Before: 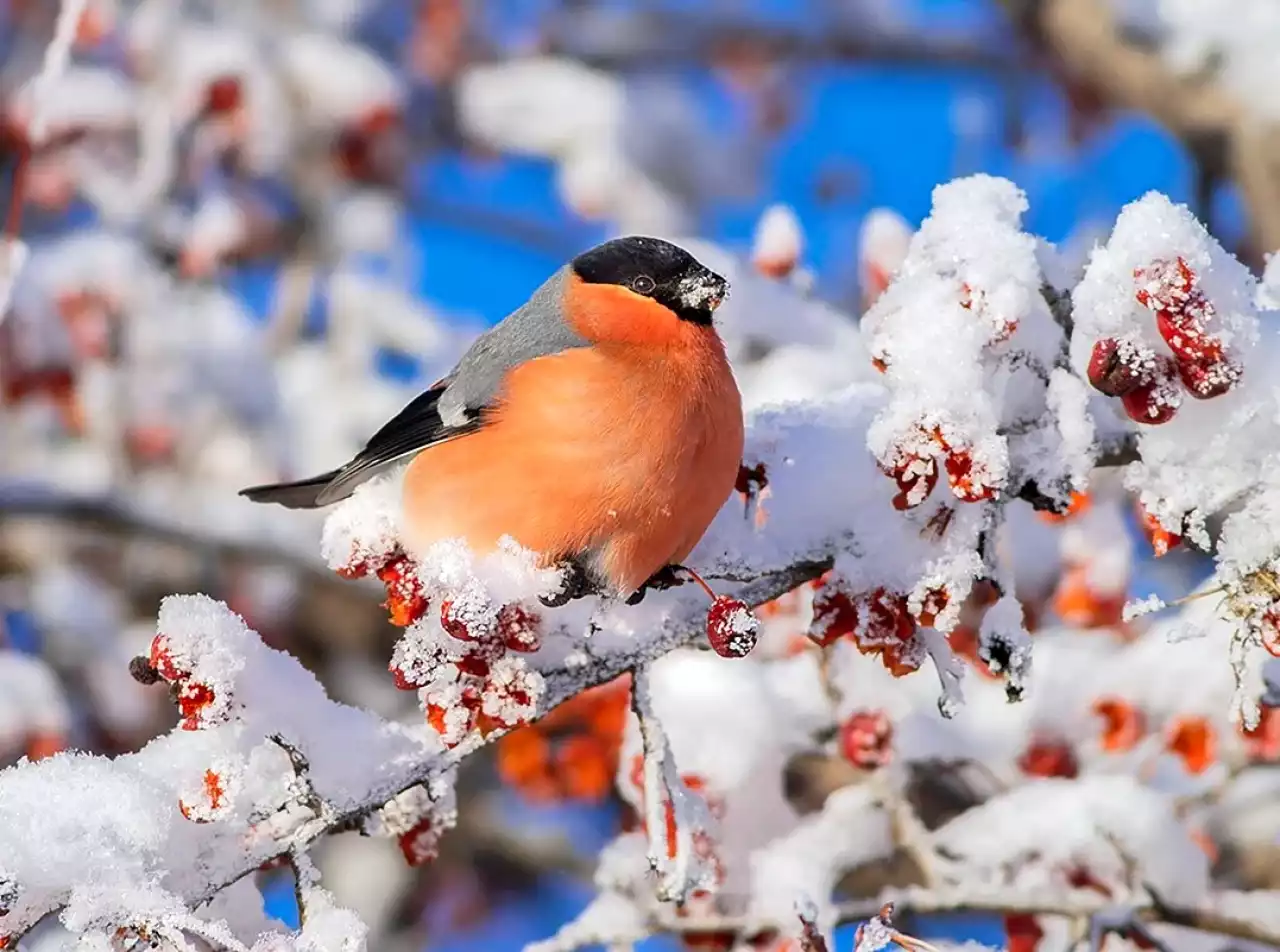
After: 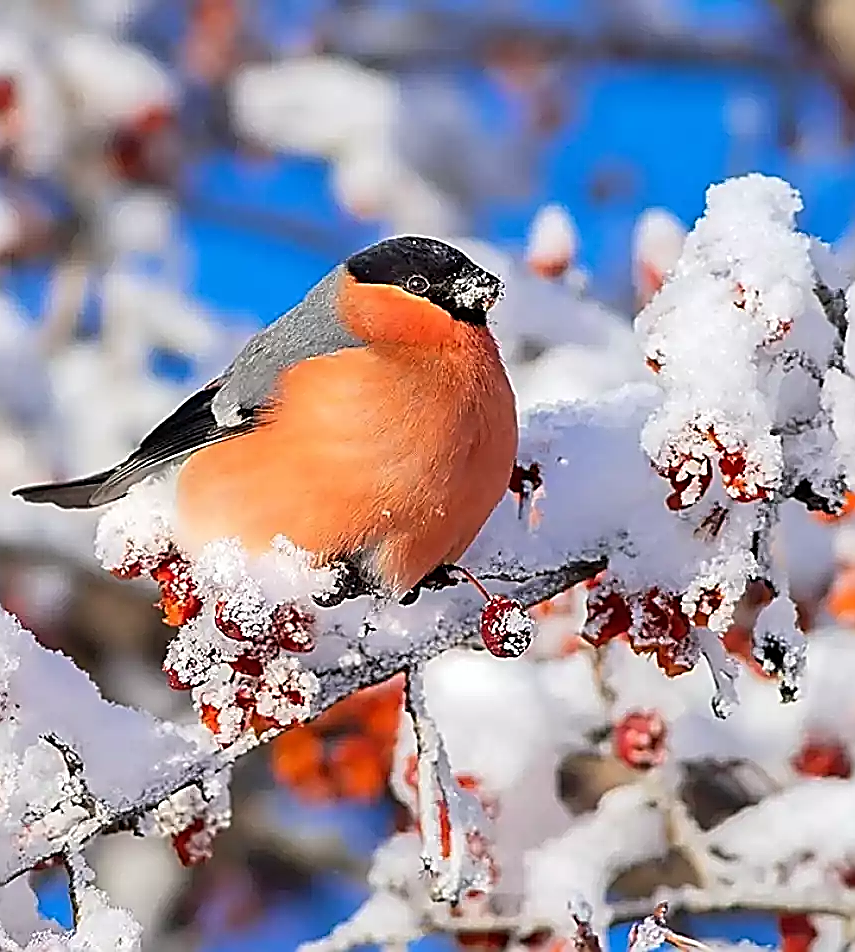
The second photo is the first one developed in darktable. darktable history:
crop and rotate: left 17.732%, right 15.423%
sharpen: amount 1.861
